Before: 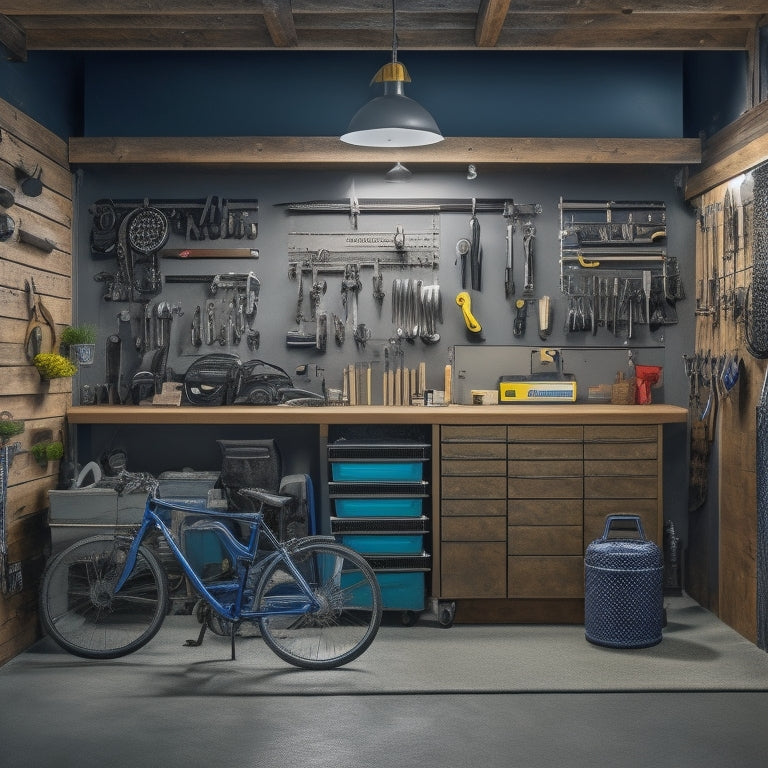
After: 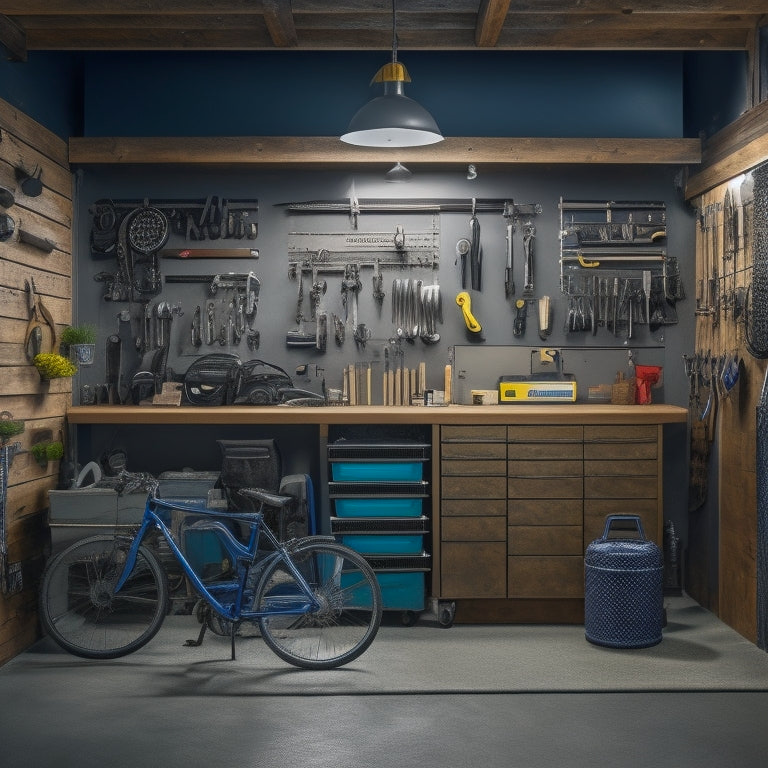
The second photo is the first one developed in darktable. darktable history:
shadows and highlights: shadows -54.3, highlights 86.09, soften with gaussian
tone equalizer: on, module defaults
